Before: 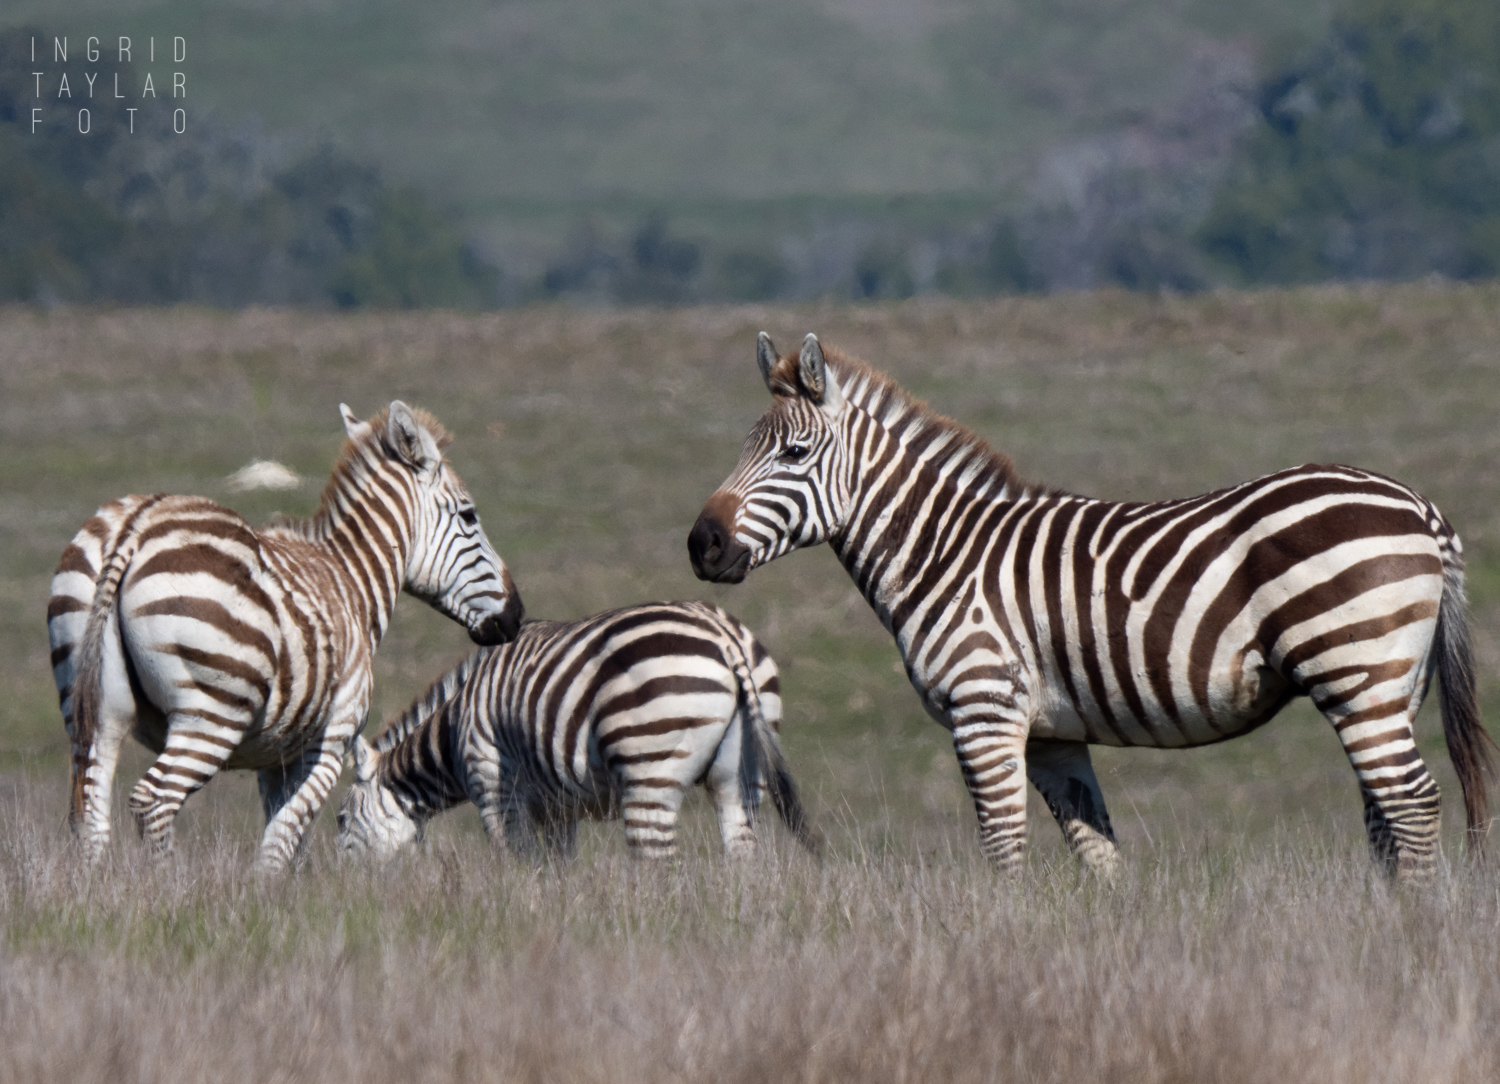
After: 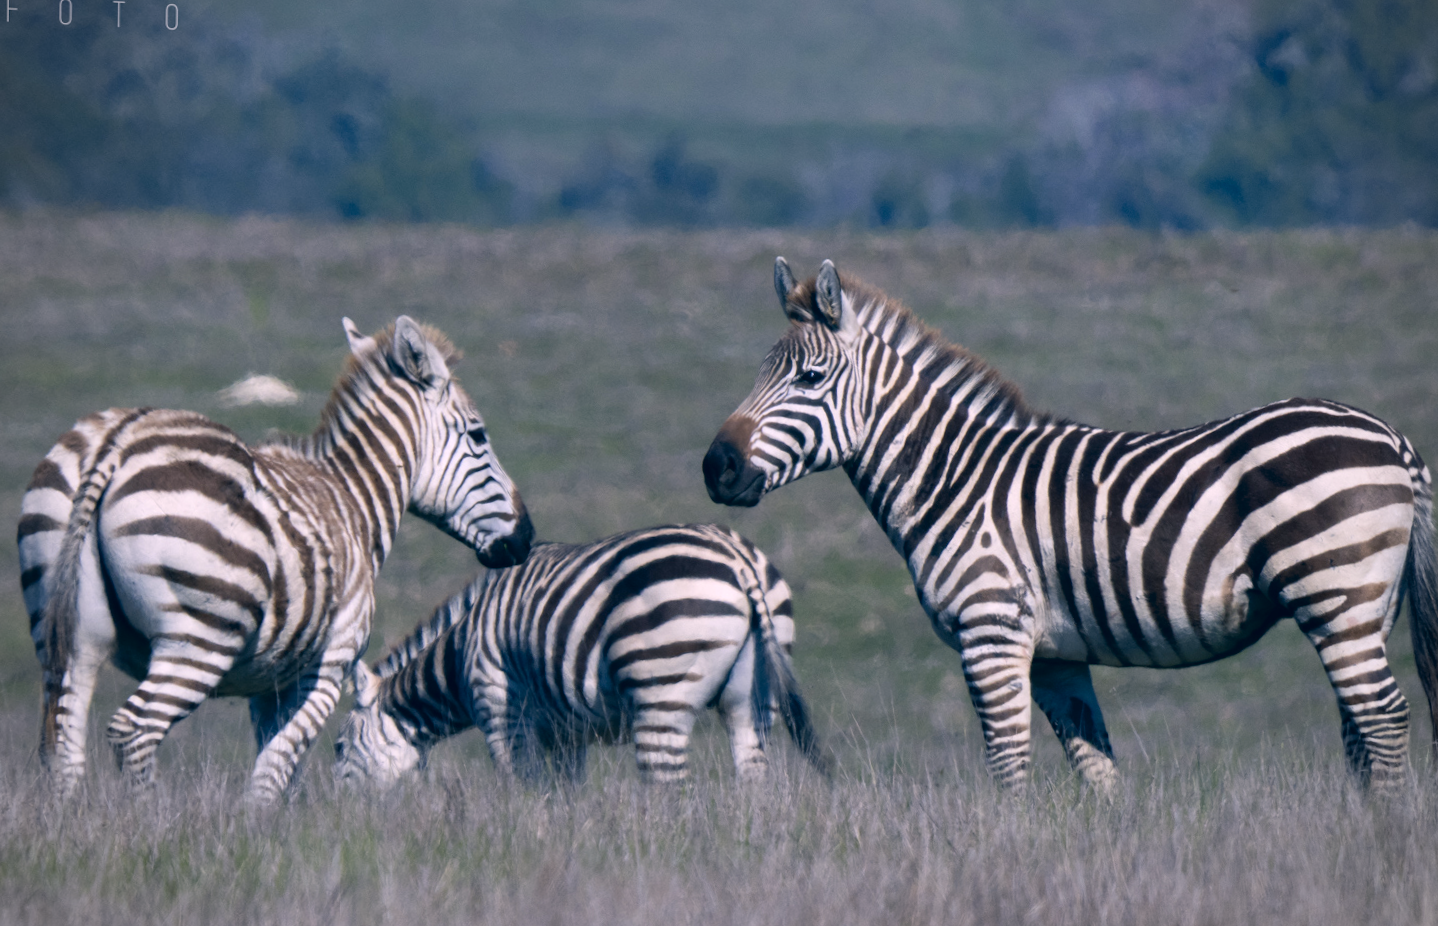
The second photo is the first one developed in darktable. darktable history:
rotate and perspective: rotation 0.679°, lens shift (horizontal) 0.136, crop left 0.009, crop right 0.991, crop top 0.078, crop bottom 0.95
color correction: highlights a* 10.32, highlights b* 14.66, shadows a* -9.59, shadows b* -15.02
crop: left 1.964%, top 3.251%, right 1.122%, bottom 4.933%
white balance: red 0.926, green 1.003, blue 1.133
rgb levels: preserve colors max RGB
vignetting: fall-off radius 60.92%
